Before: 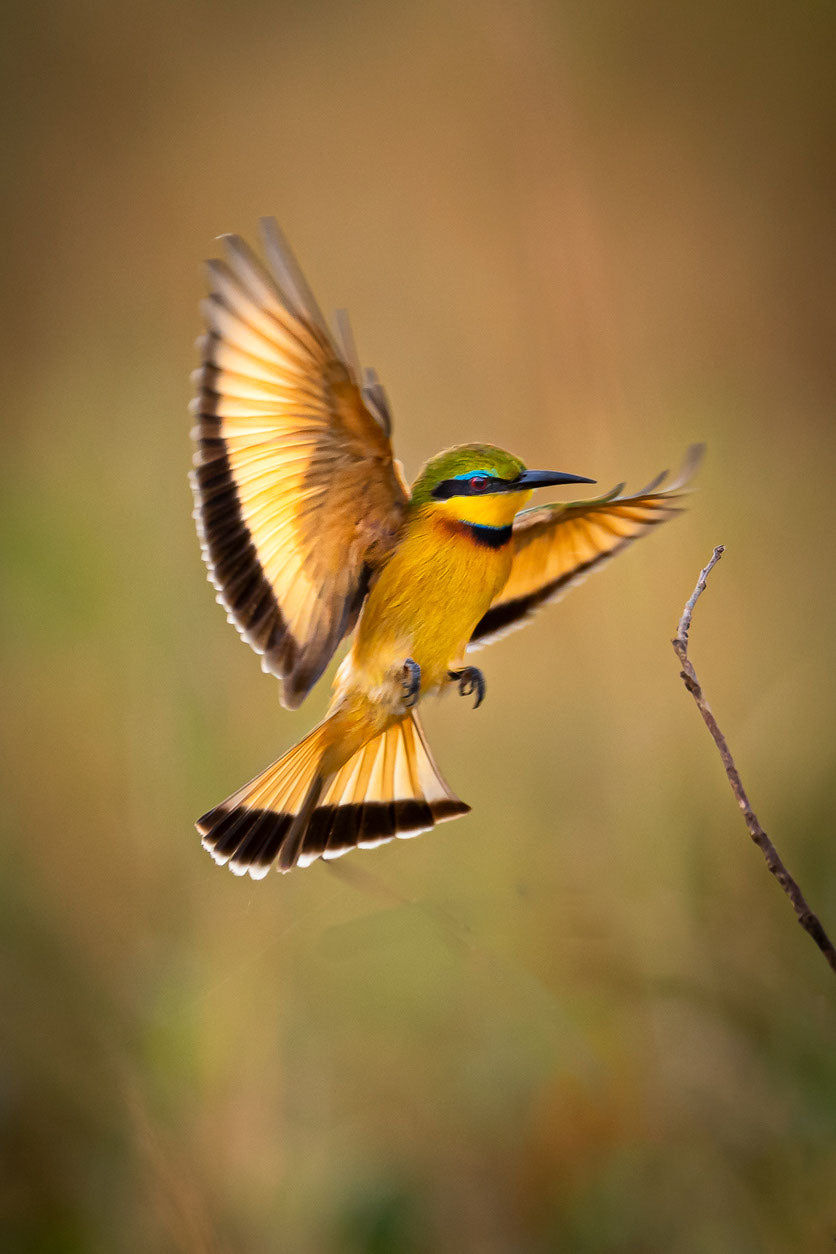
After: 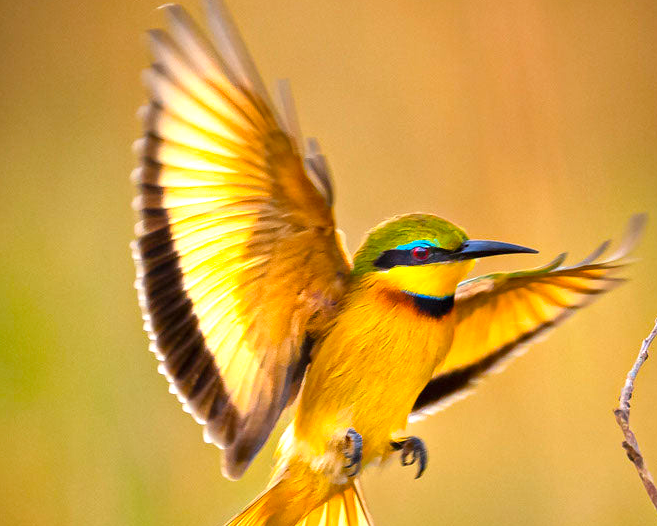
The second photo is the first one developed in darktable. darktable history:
crop: left 6.98%, top 18.353%, right 14.347%, bottom 39.661%
exposure: black level correction 0, exposure 0.199 EV, compensate highlight preservation false
color balance rgb: linear chroma grading › global chroma 14.98%, perceptual saturation grading › global saturation 0.353%, perceptual saturation grading › mid-tones 11.164%, perceptual brilliance grading › global brilliance 10.361%, perceptual brilliance grading › shadows 15.15%
